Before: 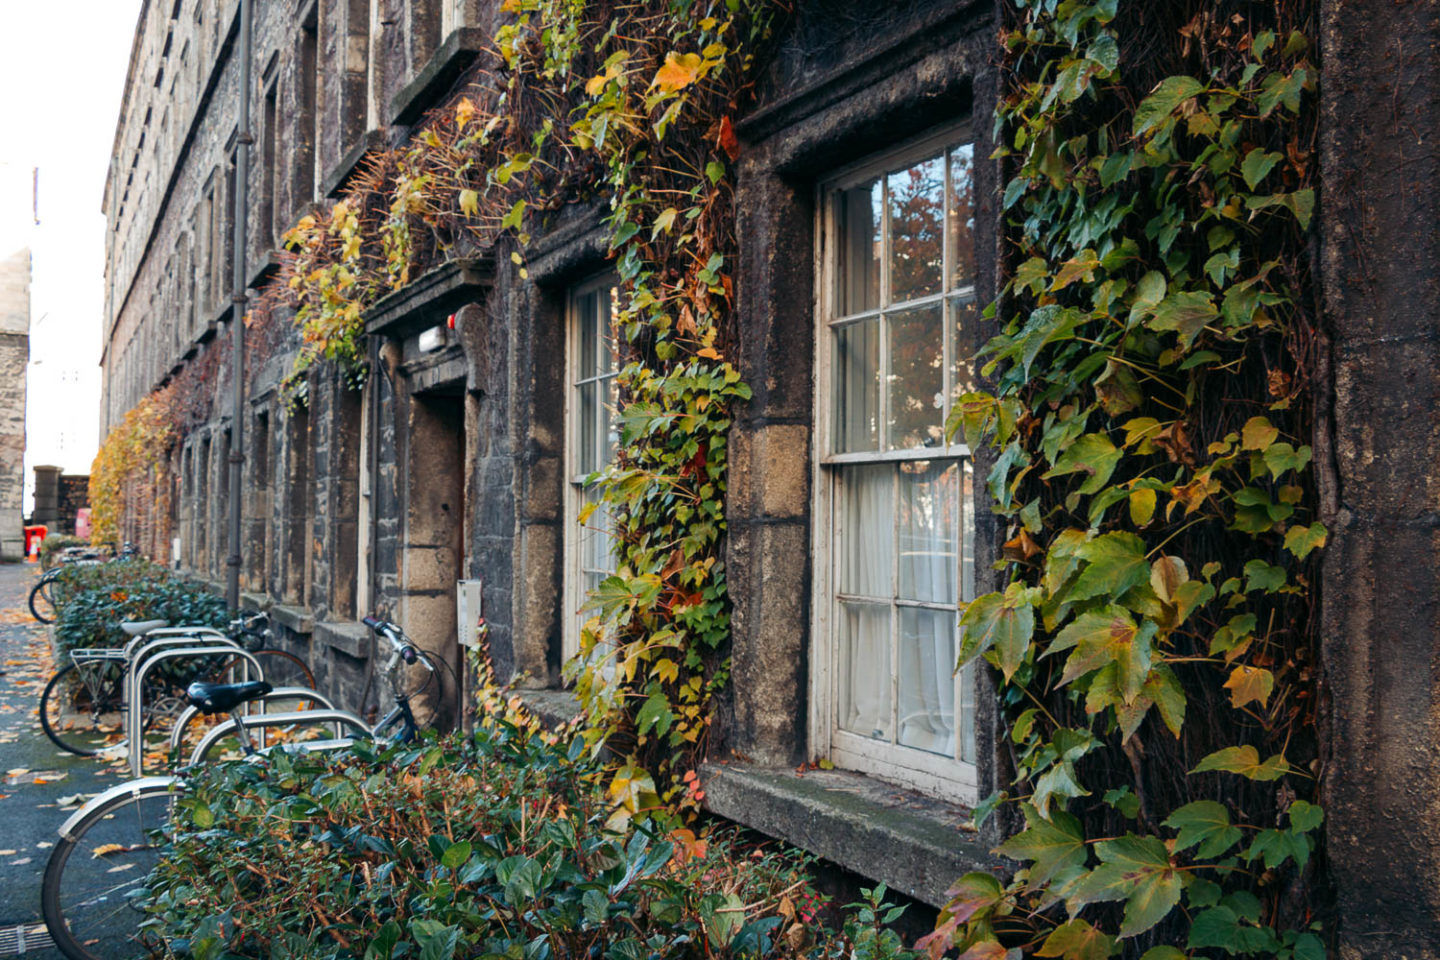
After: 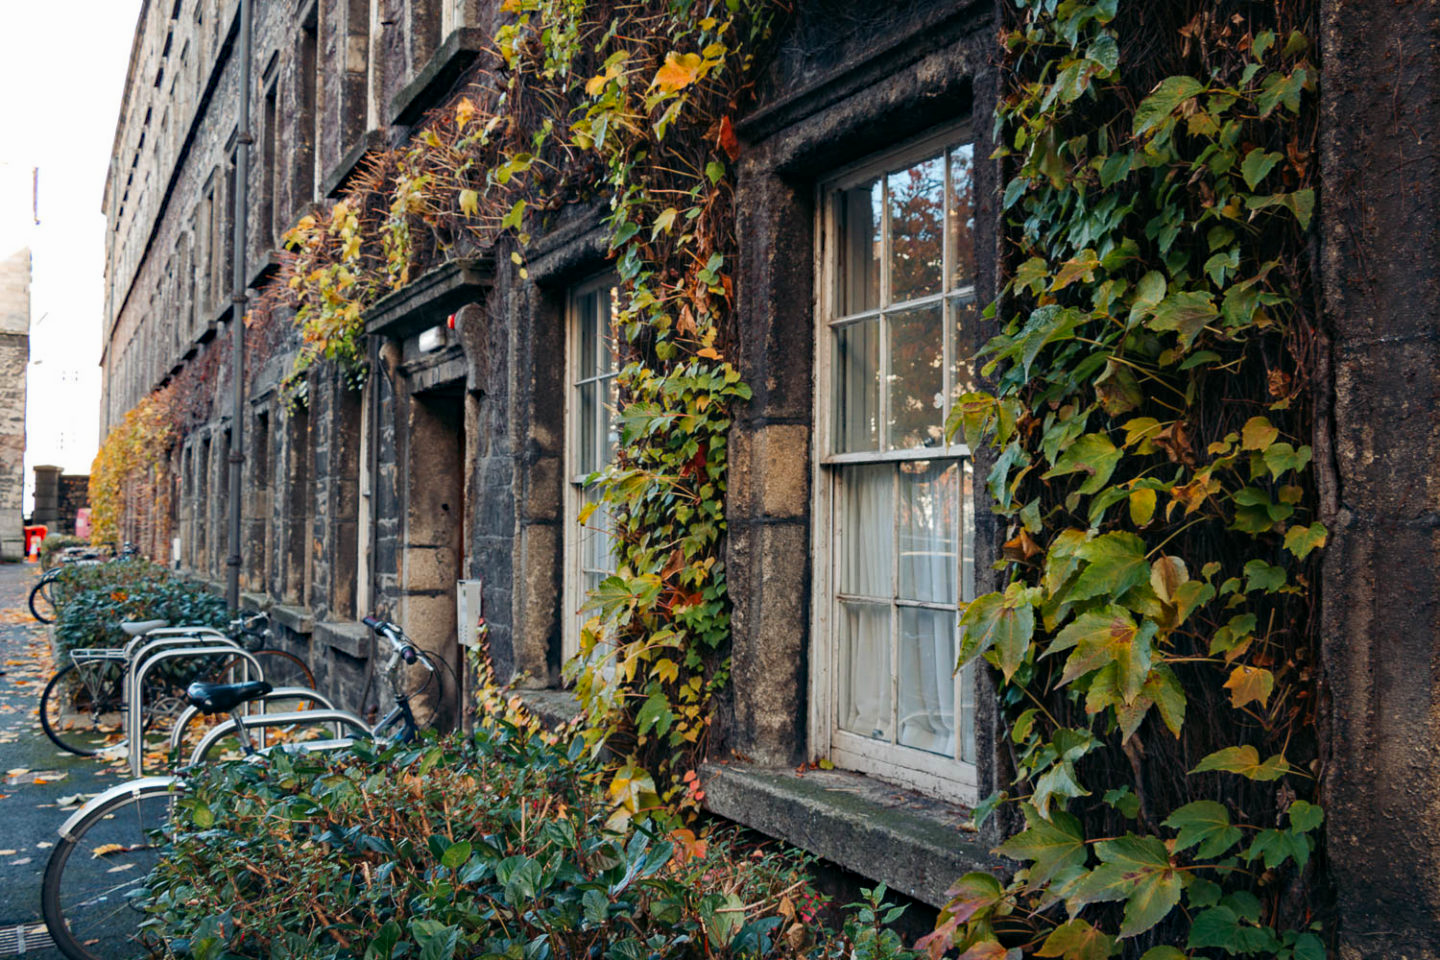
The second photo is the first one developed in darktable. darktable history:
exposure: exposure -0.021 EV, compensate highlight preservation false
haze removal: adaptive false
